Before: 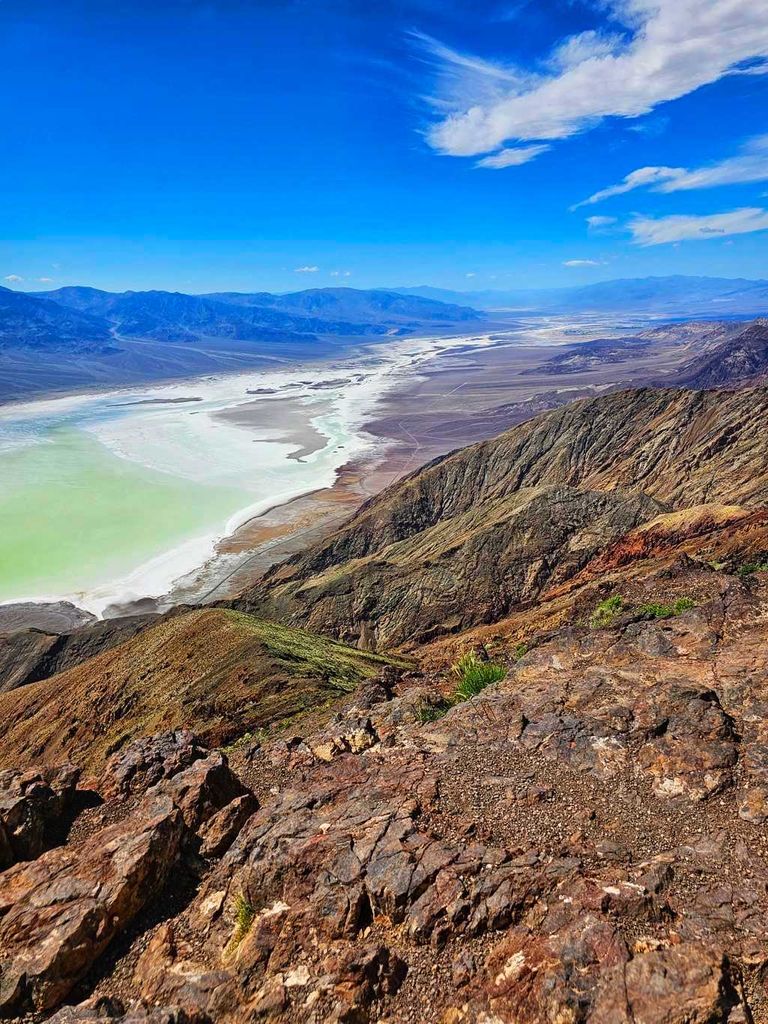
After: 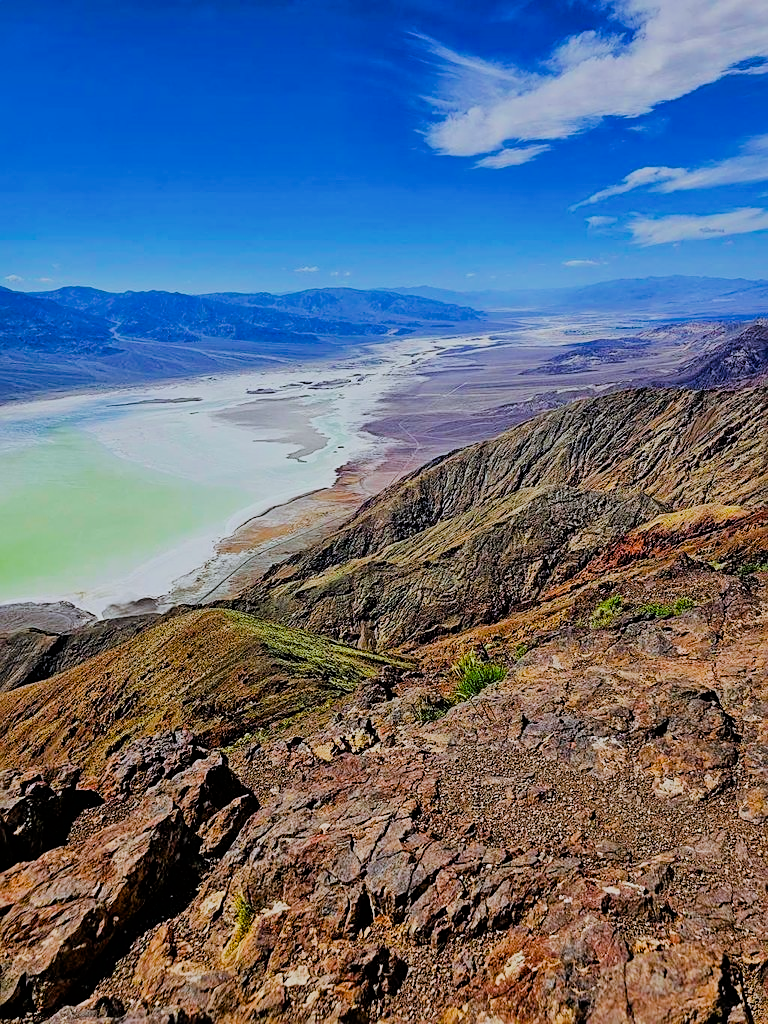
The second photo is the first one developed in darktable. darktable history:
sharpen: on, module defaults
filmic rgb: black relative exposure -6.05 EV, white relative exposure 6.95 EV, hardness 2.25
color balance rgb: shadows lift › hue 85.19°, power › hue 61.17°, highlights gain › luminance 16.965%, highlights gain › chroma 2.851%, highlights gain › hue 257.39°, perceptual saturation grading › global saturation 25.026%, global vibrance 14.407%
